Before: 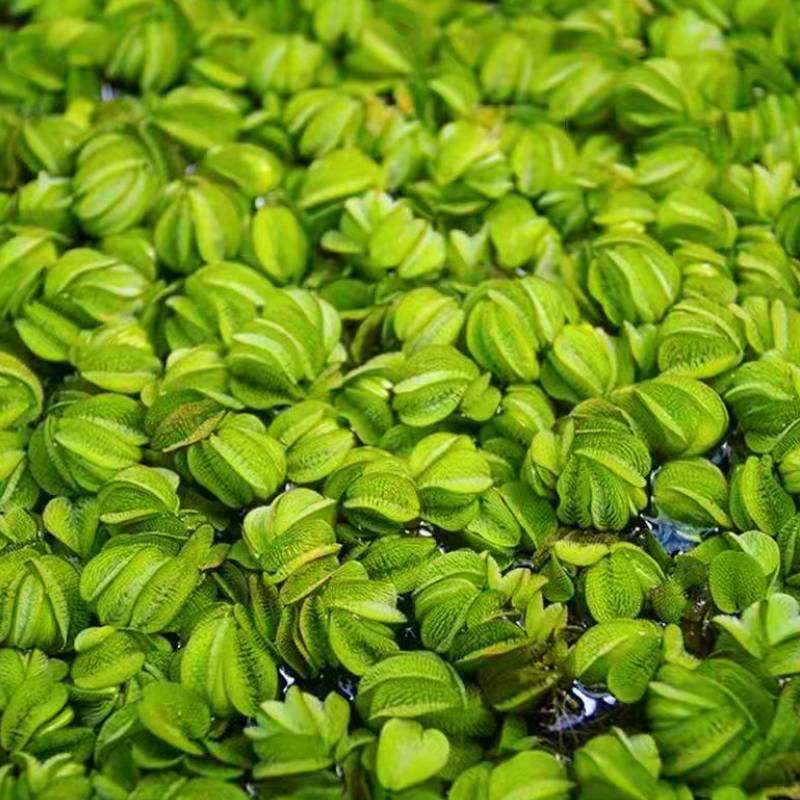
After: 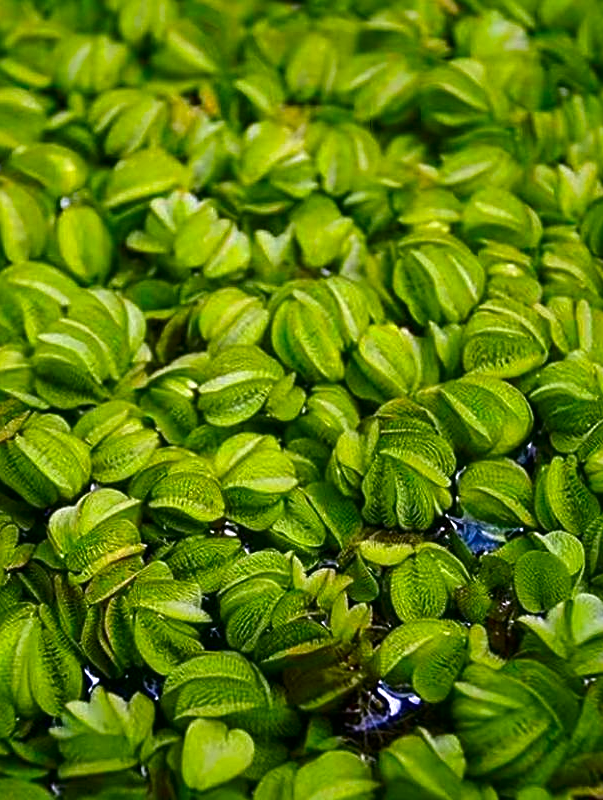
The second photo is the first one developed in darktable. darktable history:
crop and rotate: left 24.6%
contrast brightness saturation: brightness -0.2, saturation 0.08
white balance: red 1.042, blue 1.17
sharpen: on, module defaults
